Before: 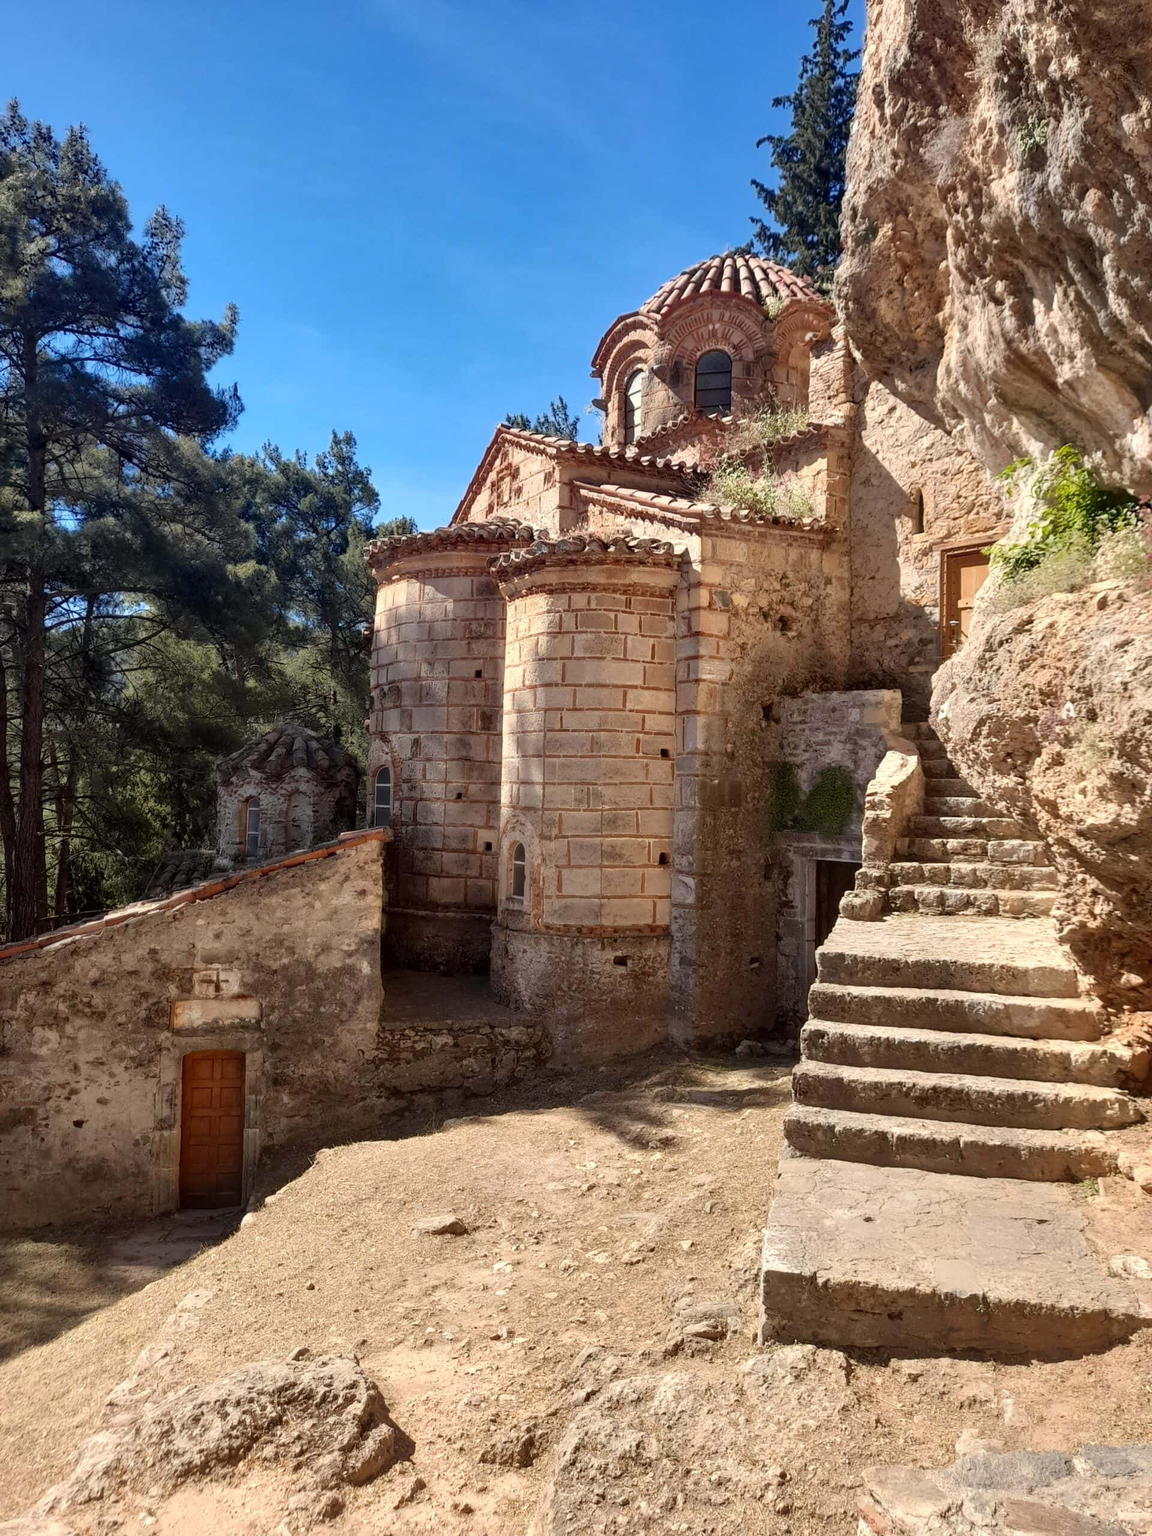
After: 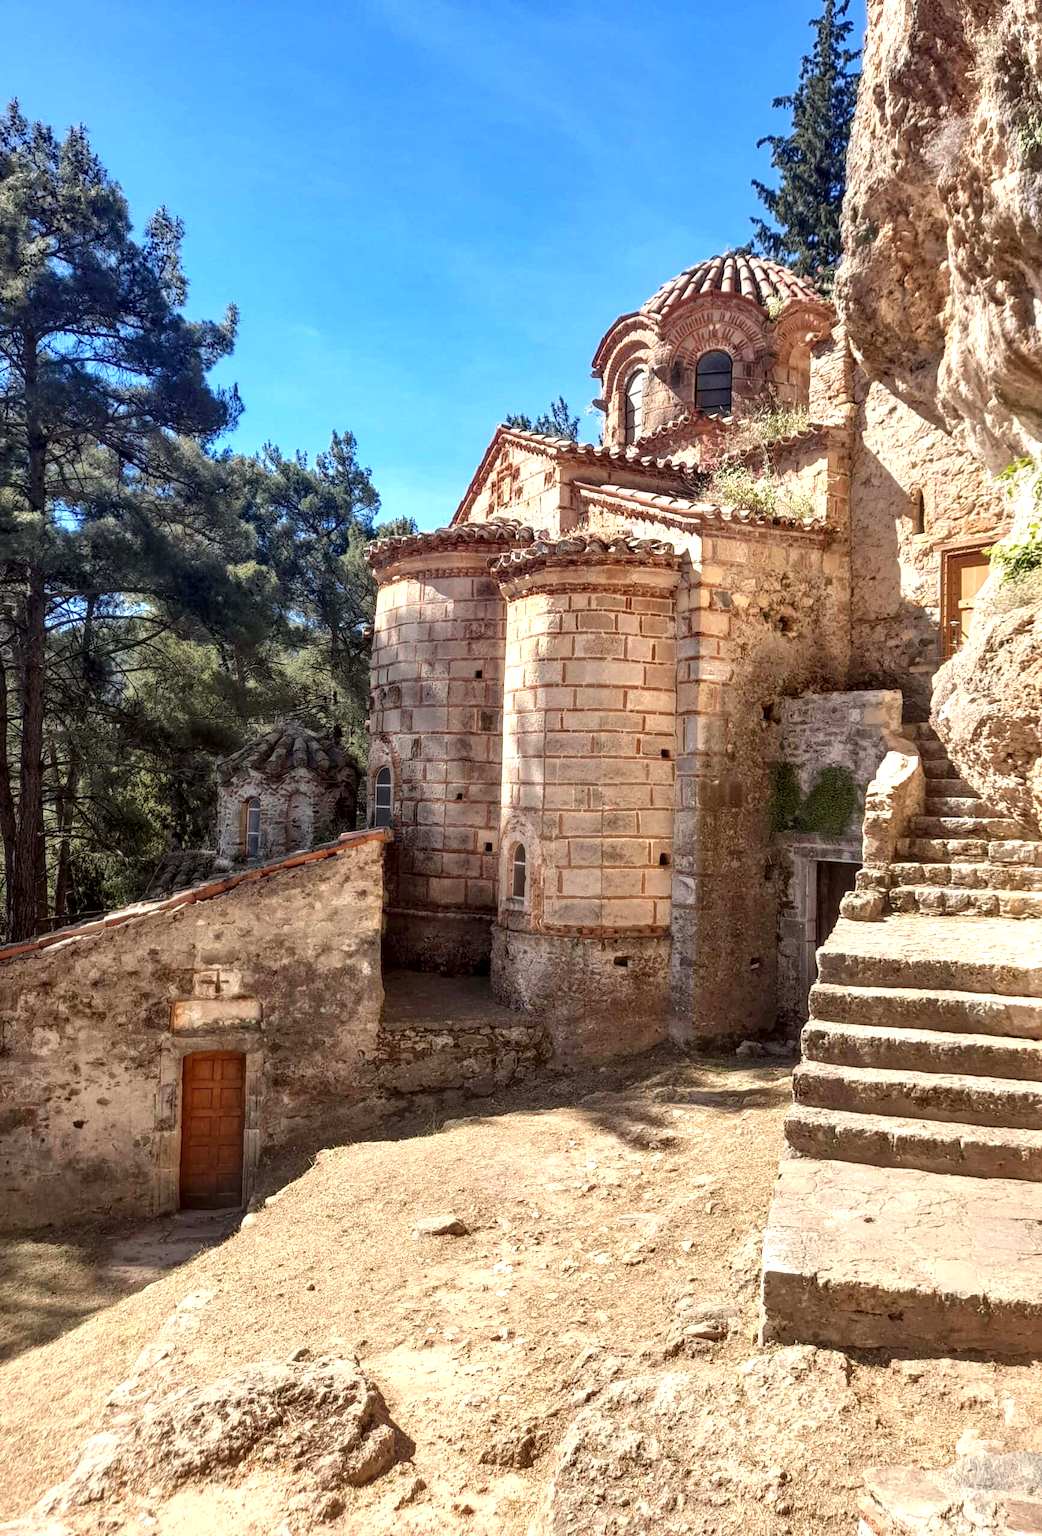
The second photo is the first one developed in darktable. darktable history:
local contrast: on, module defaults
crop: right 9.498%, bottom 0.027%
exposure: exposure 0.6 EV, compensate highlight preservation false
